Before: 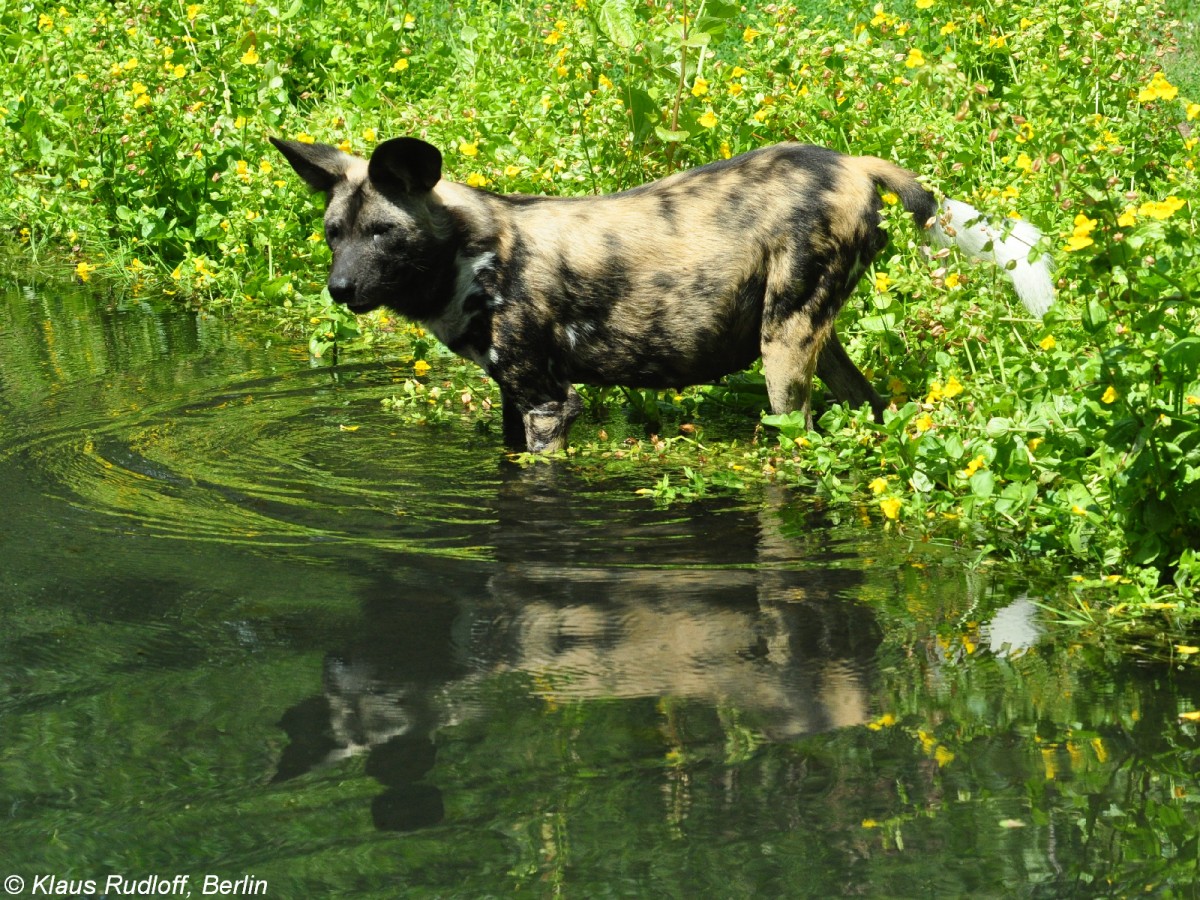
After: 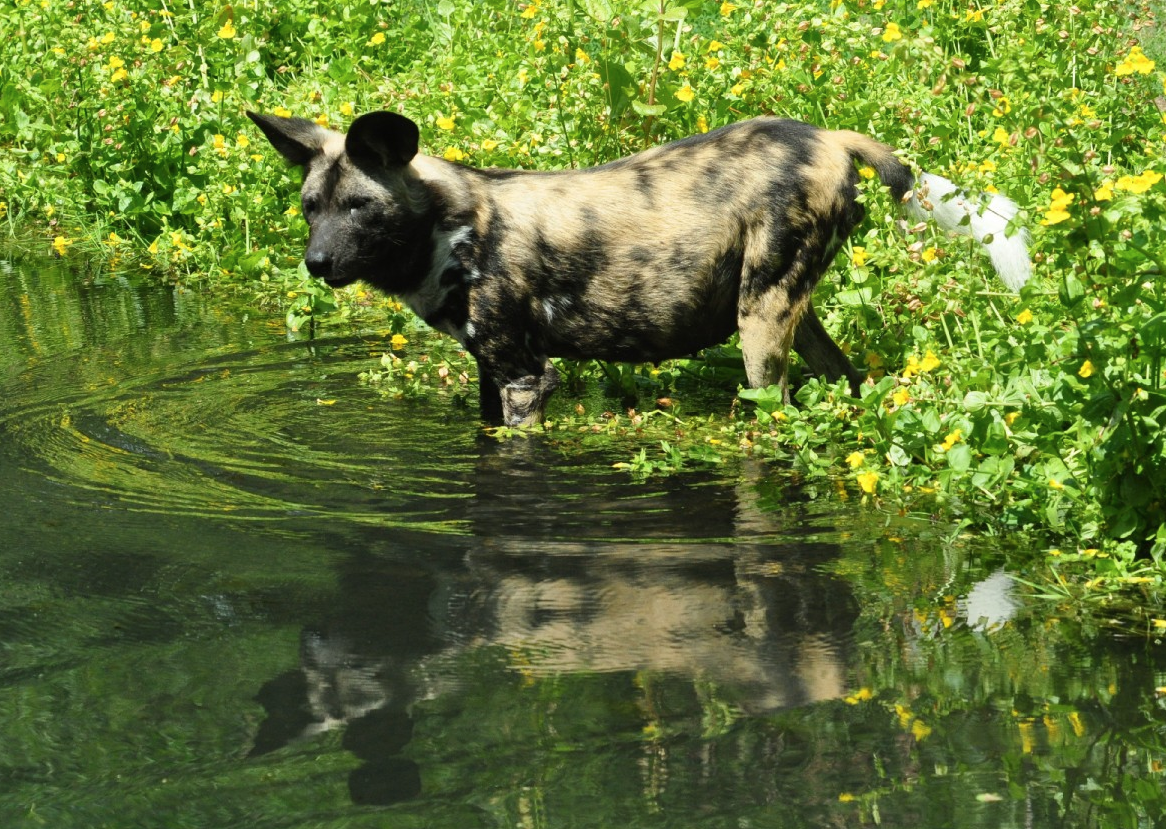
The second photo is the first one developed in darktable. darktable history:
color zones: curves: ch0 [(0.25, 0.5) (0.428, 0.473) (0.75, 0.5)]; ch1 [(0.243, 0.479) (0.398, 0.452) (0.75, 0.5)]
crop: left 1.936%, top 2.952%, right 0.827%, bottom 4.872%
